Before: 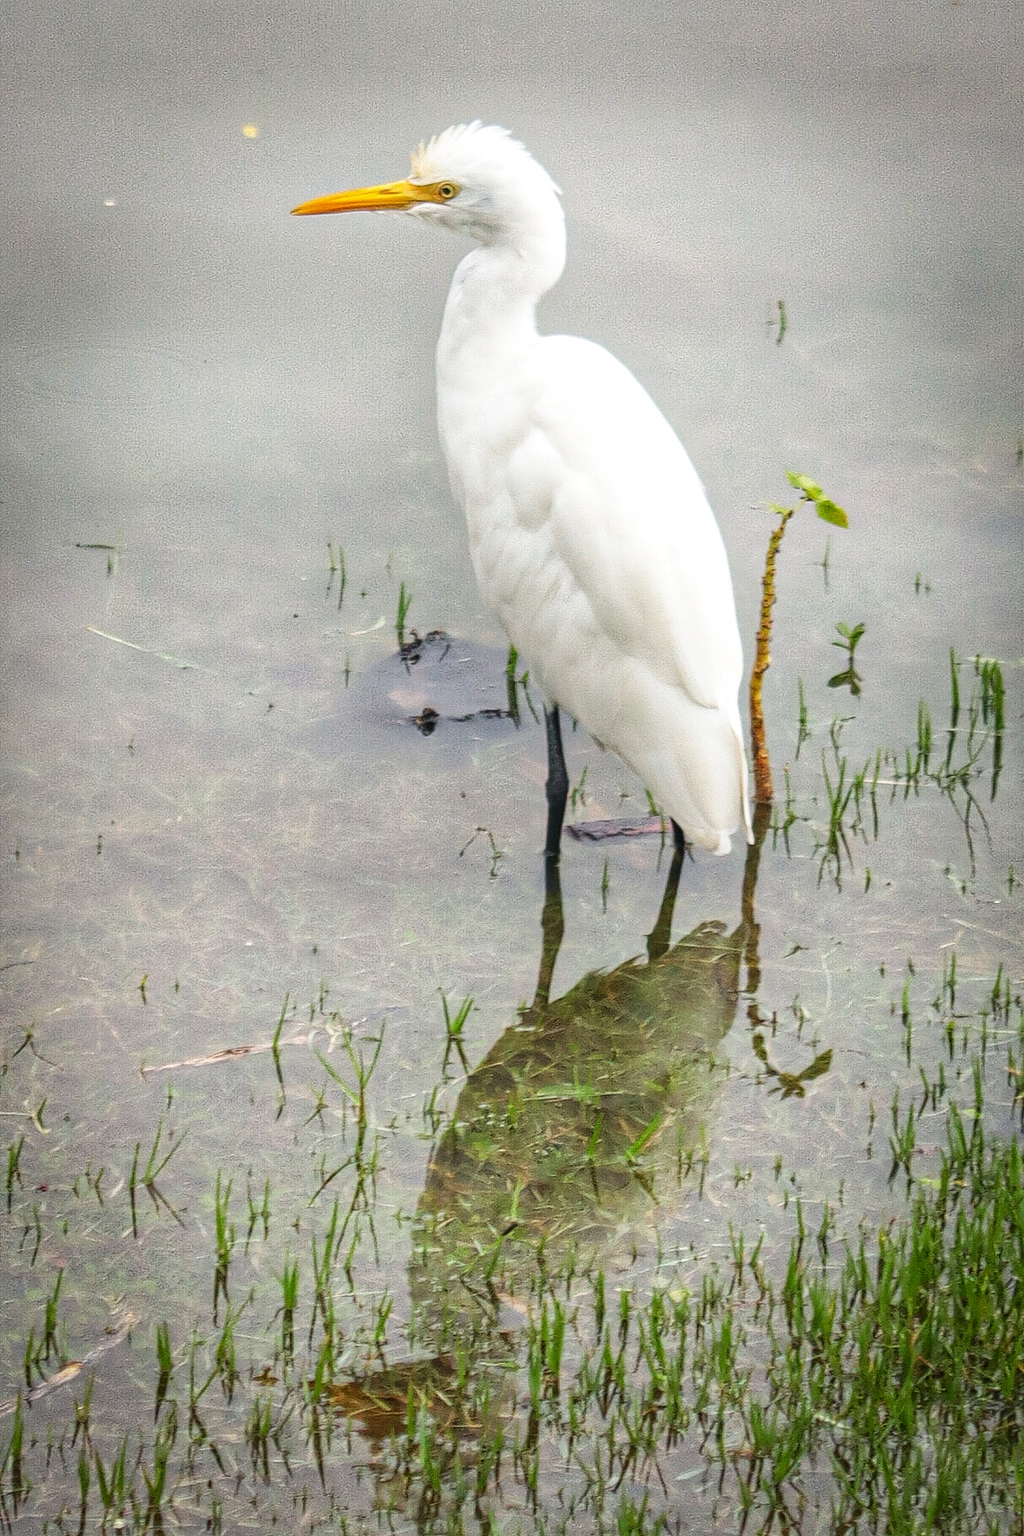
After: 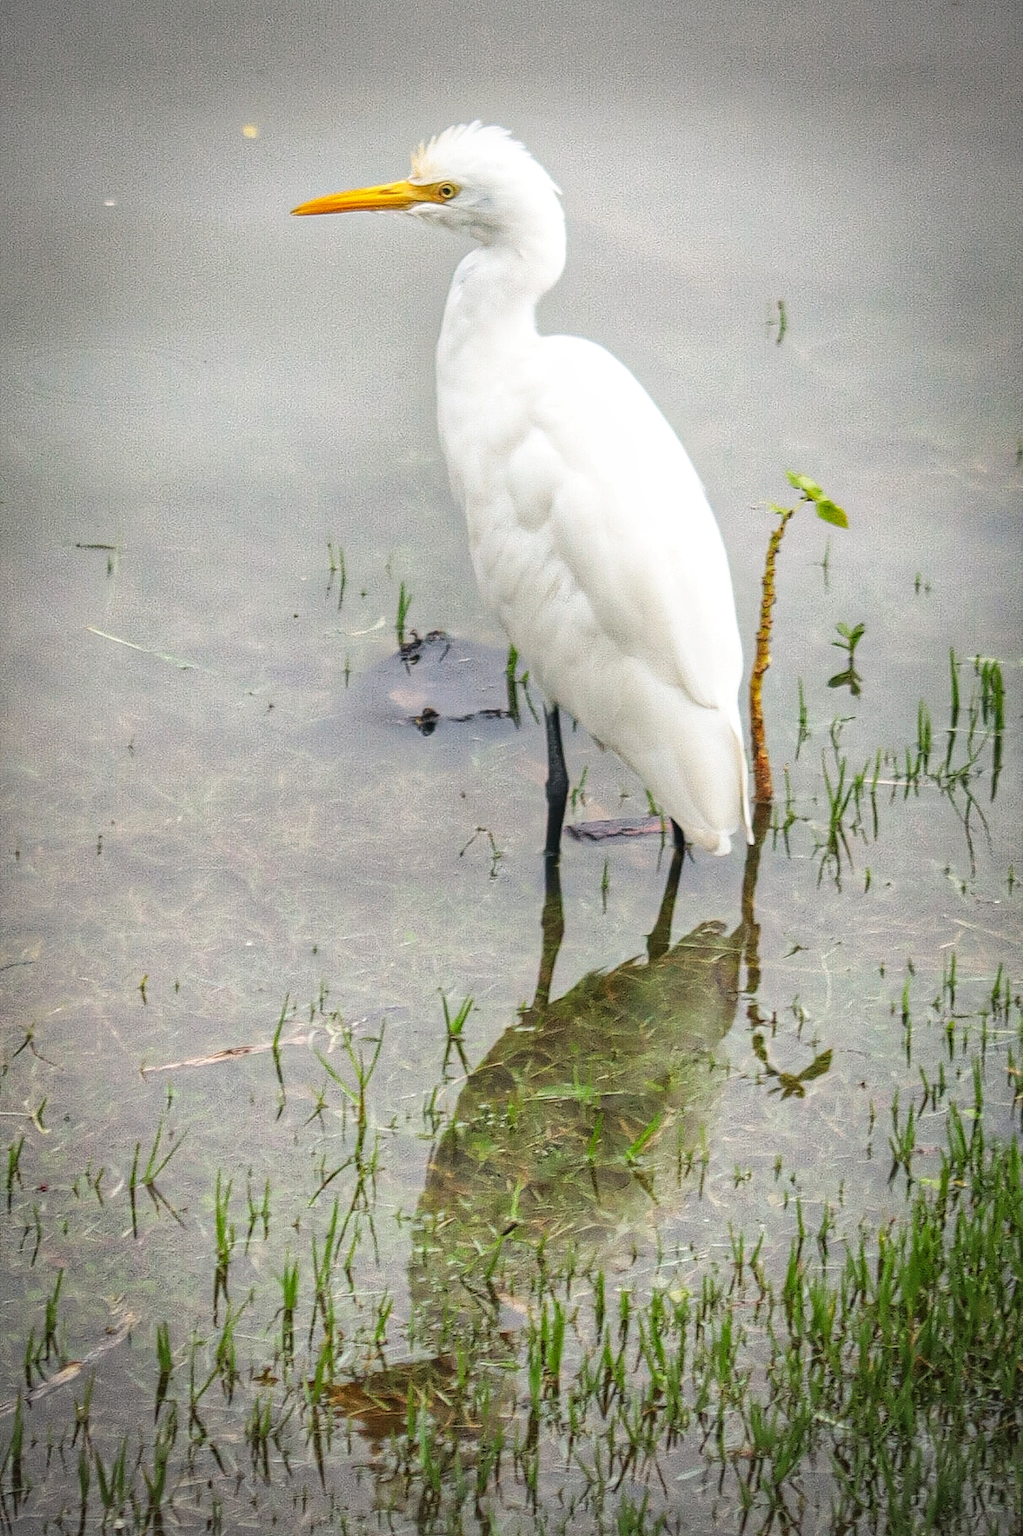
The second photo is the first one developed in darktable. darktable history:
vignetting: brightness -0.528, saturation -0.521, unbound false
